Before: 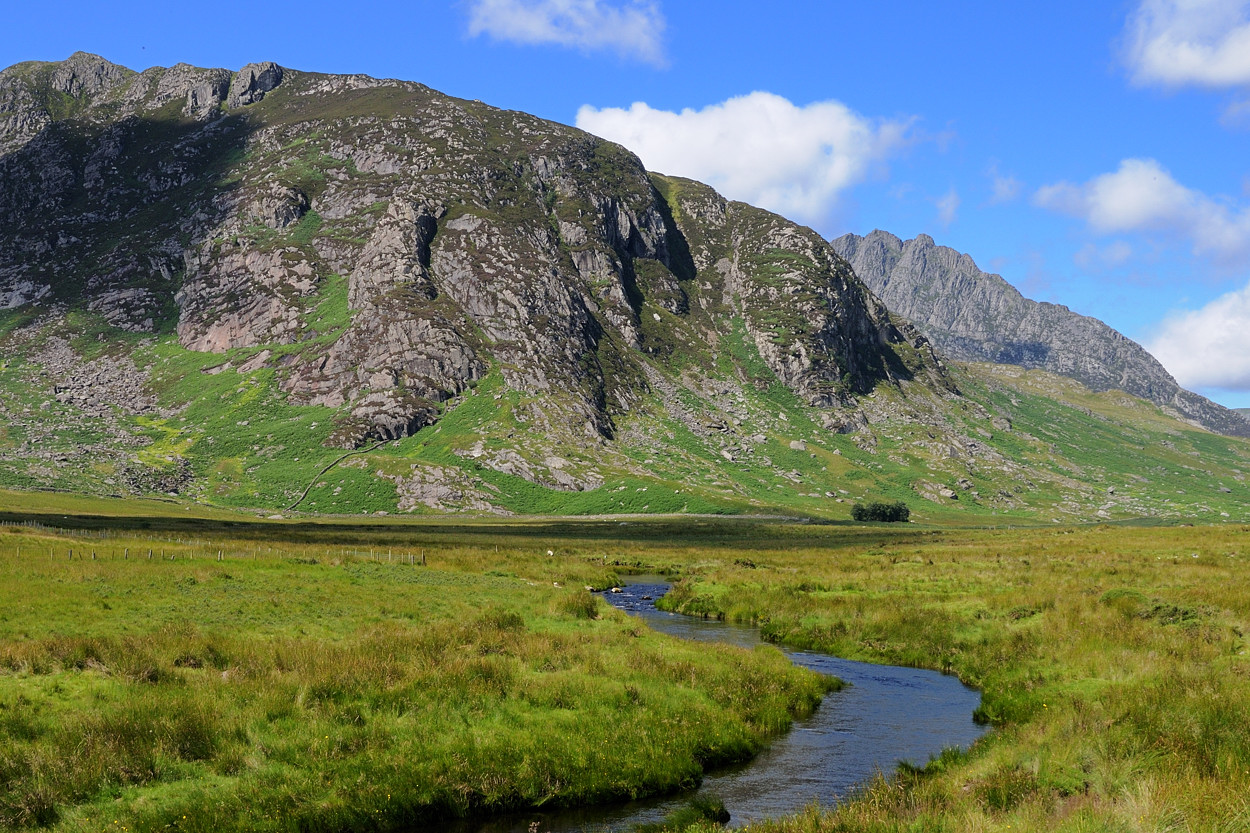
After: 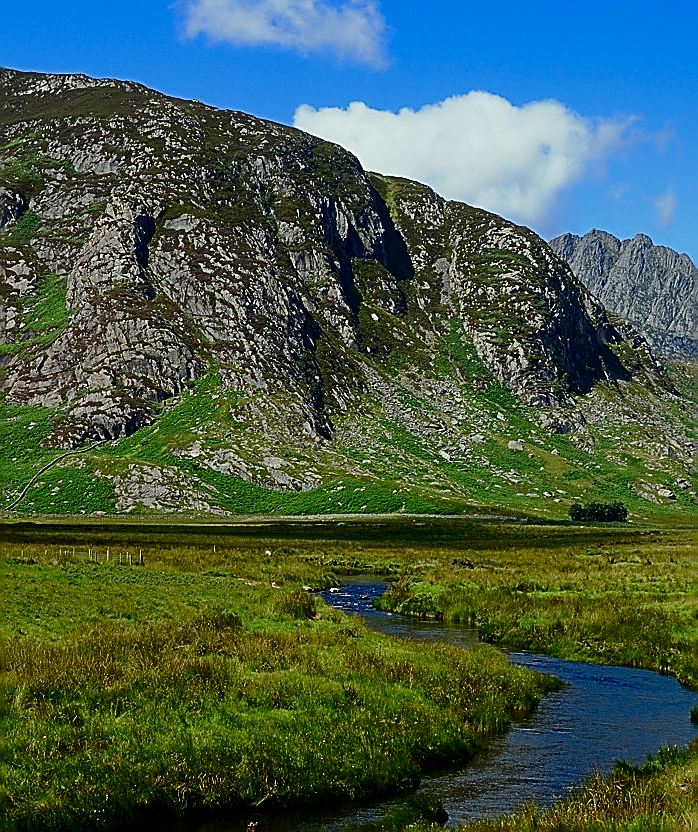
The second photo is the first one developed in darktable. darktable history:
crop and rotate: left 22.564%, right 21.524%
sharpen: radius 1.717, amount 1.299
contrast brightness saturation: contrast 0.192, brightness -0.241, saturation 0.113
color correction: highlights a* -7.82, highlights b* 3.37
color balance rgb: shadows lift › chroma 1.002%, shadows lift › hue 242.04°, linear chroma grading › global chroma 7.731%, perceptual saturation grading › global saturation 0.904%, perceptual saturation grading › highlights -31.934%, perceptual saturation grading › mid-tones 5.155%, perceptual saturation grading › shadows 17.369%, contrast -10.557%
